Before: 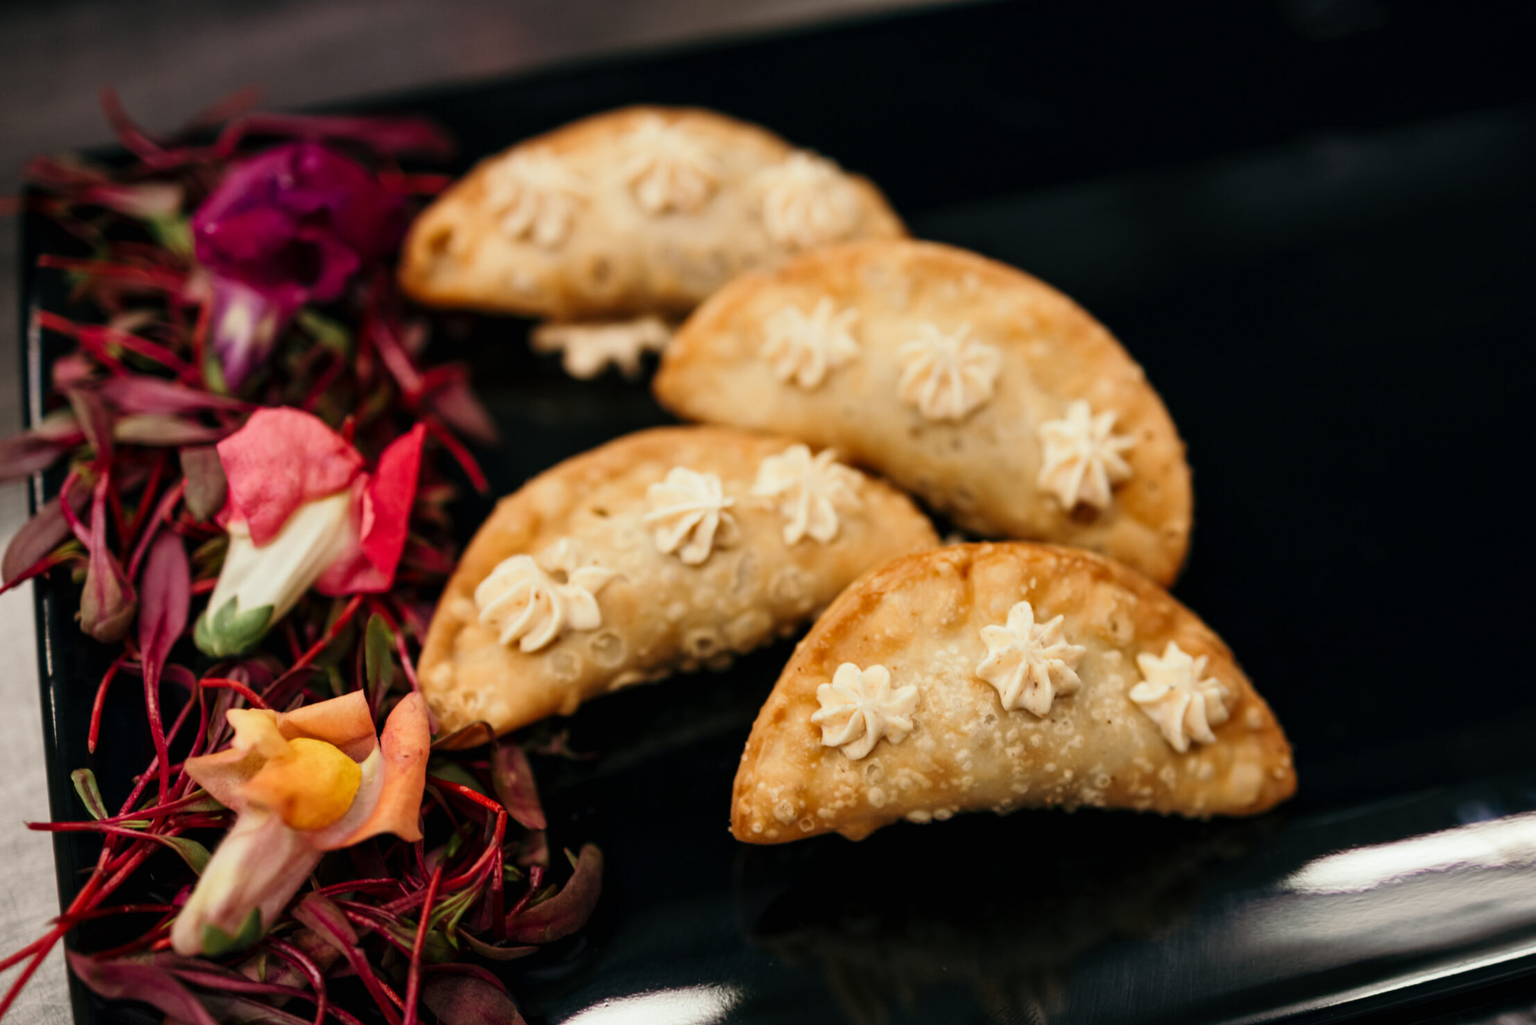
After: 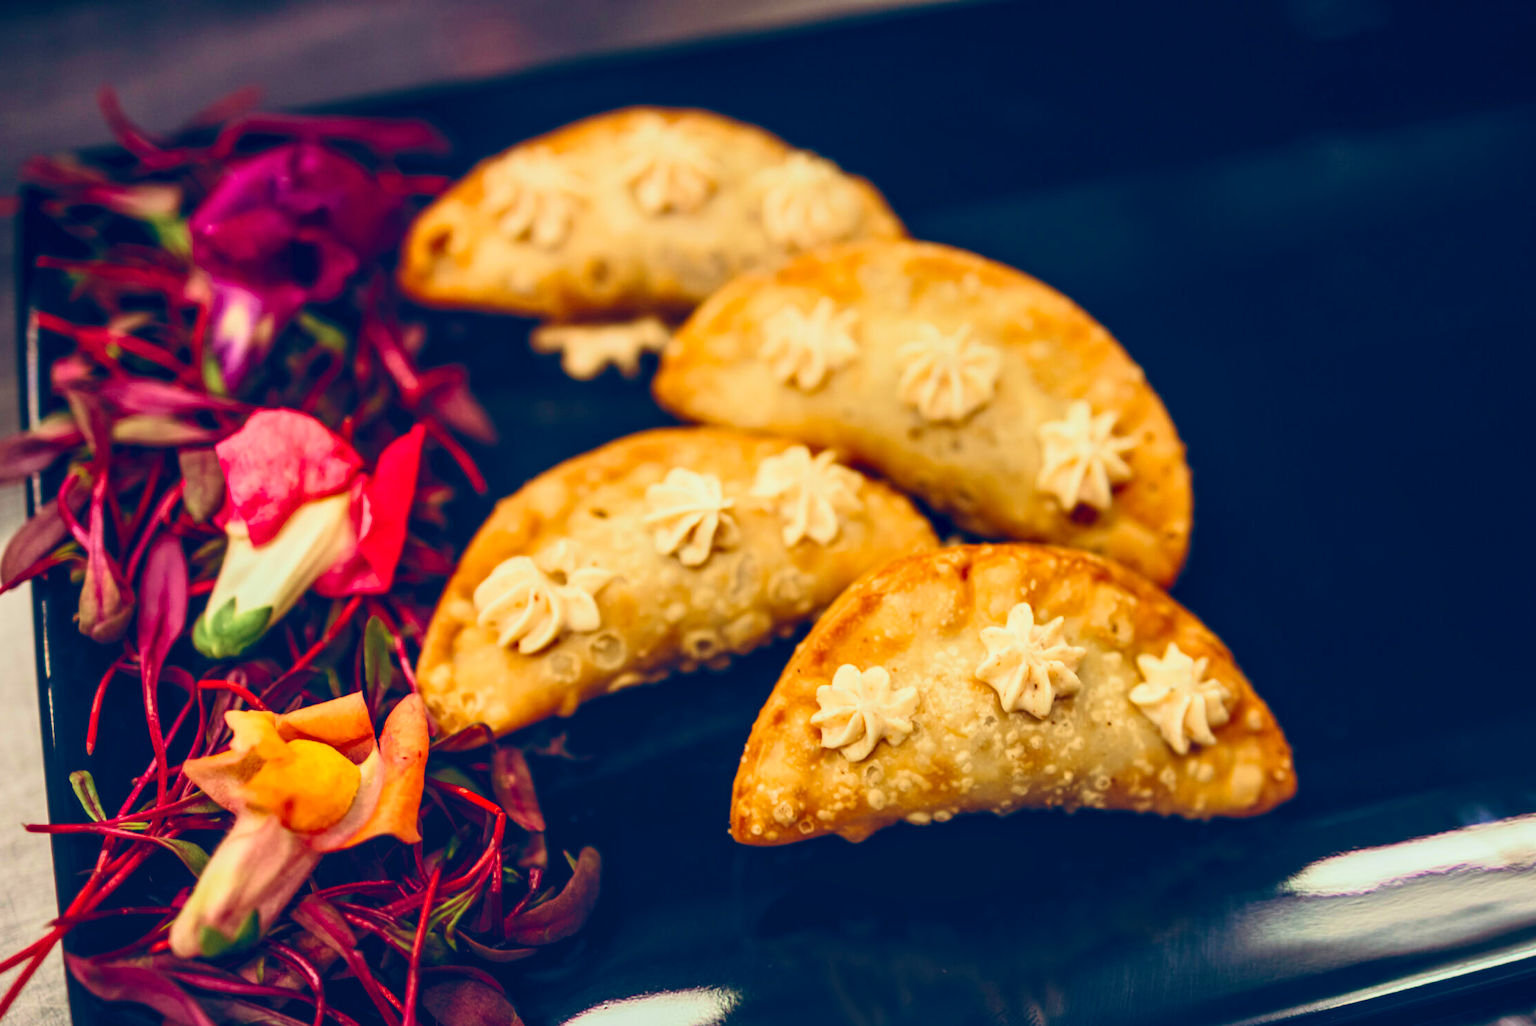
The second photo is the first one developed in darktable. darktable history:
exposure: exposure 0.086 EV, compensate exposure bias true, compensate highlight preservation false
color correction: highlights a* -2.59, highlights b* 2.51
crop: left 0.144%
local contrast: on, module defaults
velvia: strength 44.38%
contrast brightness saturation: contrast 0.23, brightness 0.104, saturation 0.286
color balance rgb: global offset › luminance 0.41%, global offset › chroma 0.212%, global offset › hue 255.03°, perceptual saturation grading › global saturation 25.712%, contrast -10.006%
